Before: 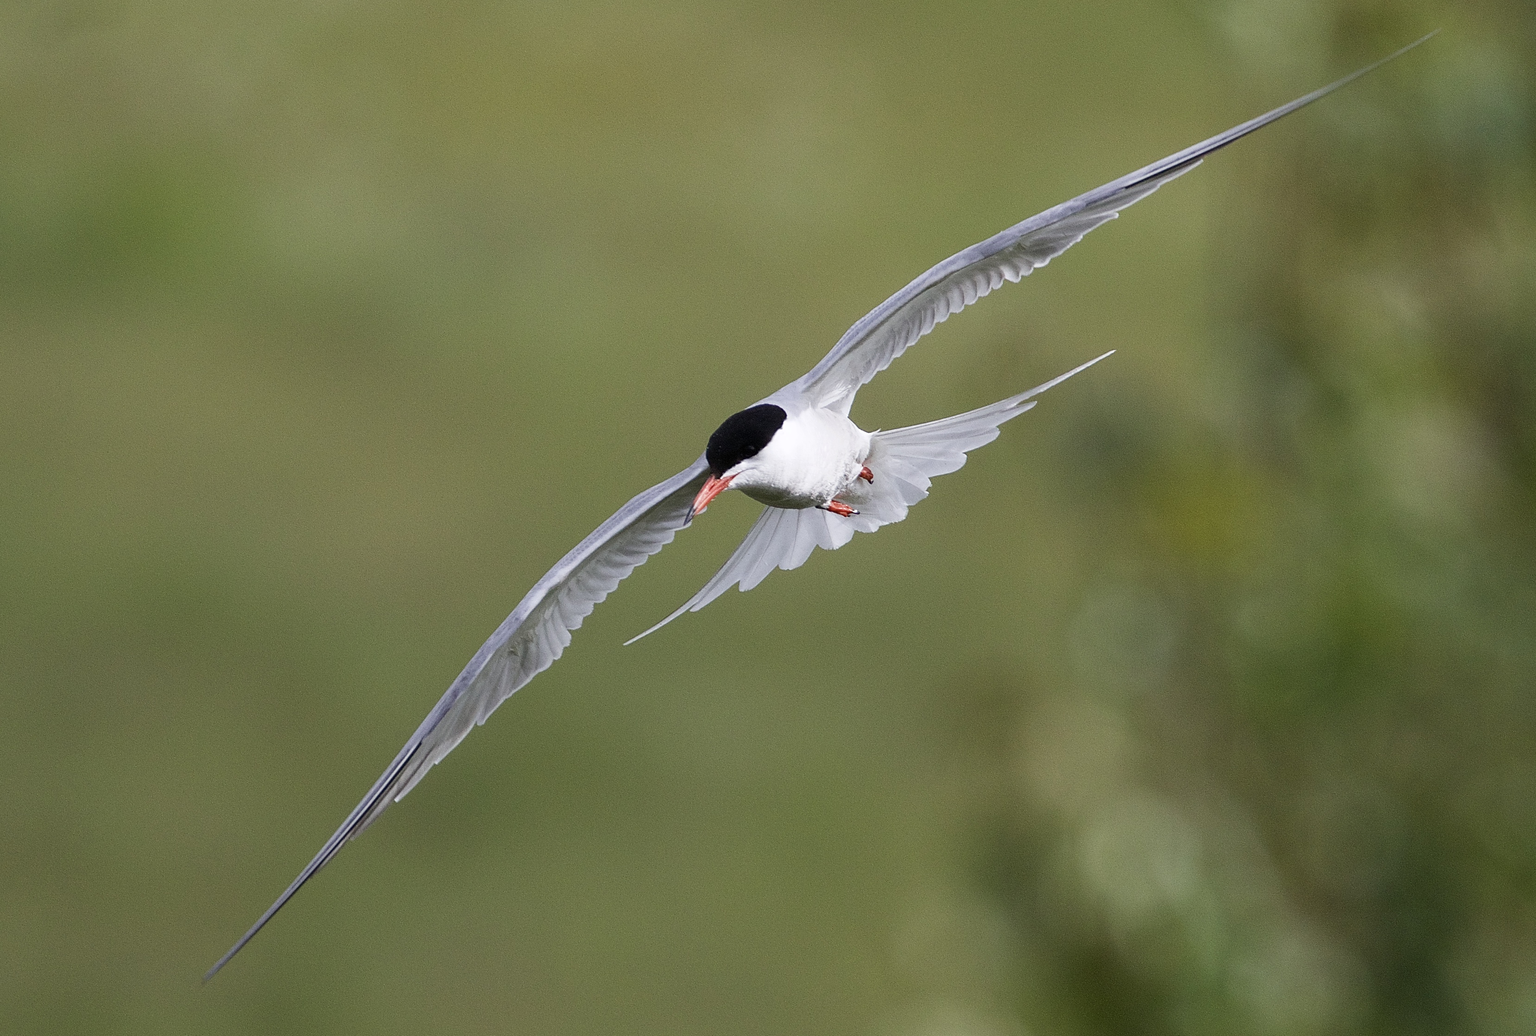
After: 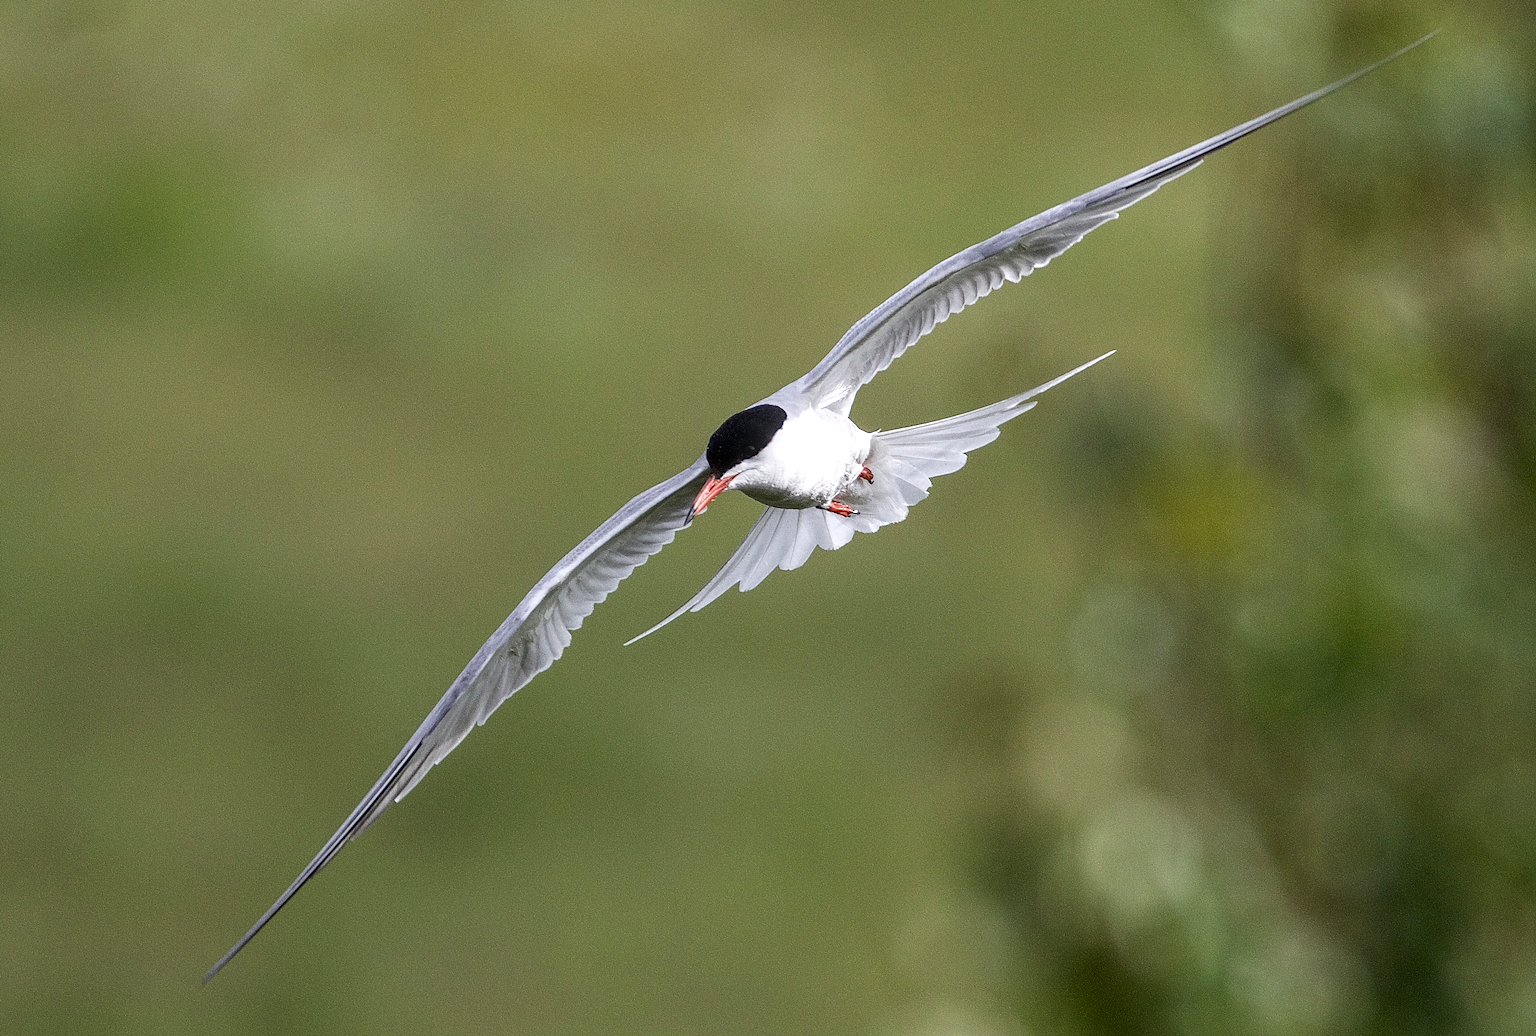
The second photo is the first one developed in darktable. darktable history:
sharpen: radius 1.013, threshold 1.033
local contrast: highlights 25%, detail 150%
exposure: compensate highlight preservation false
color zones: curves: ch1 [(0.077, 0.436) (0.25, 0.5) (0.75, 0.5)]
